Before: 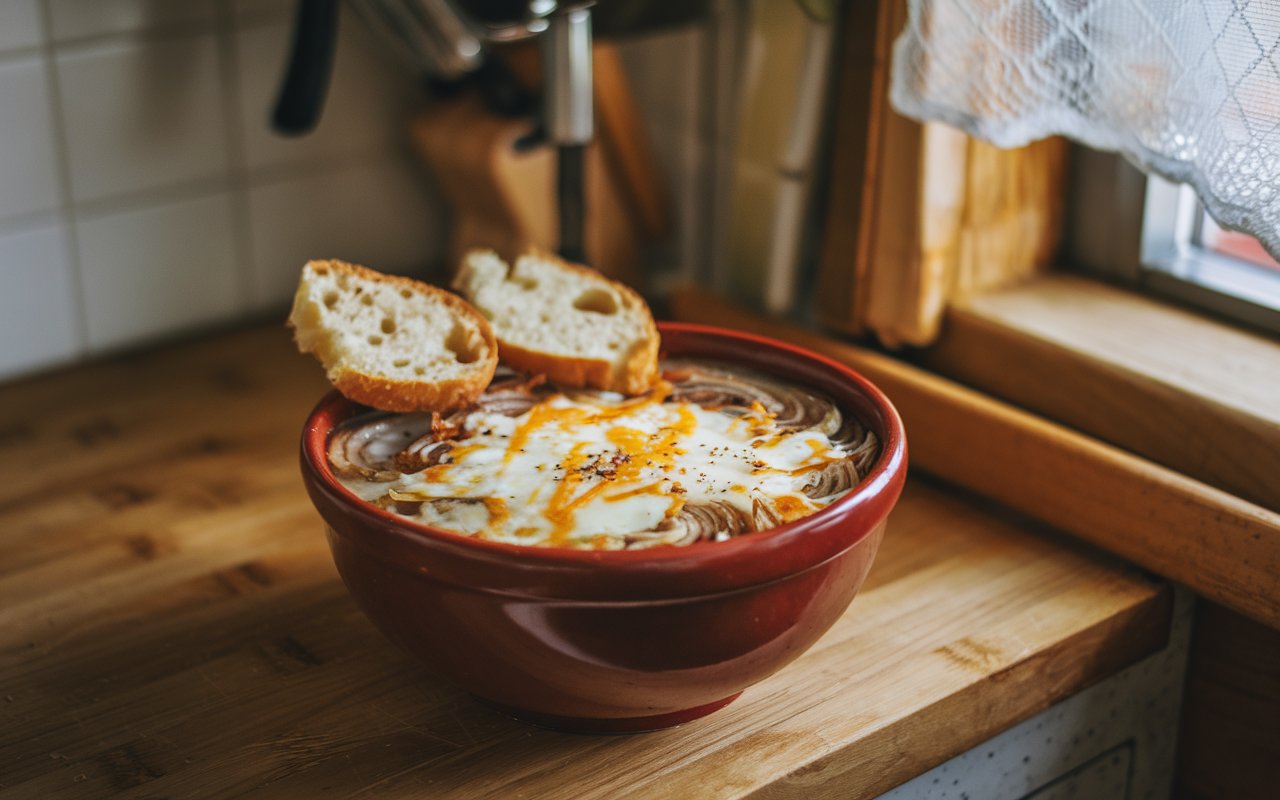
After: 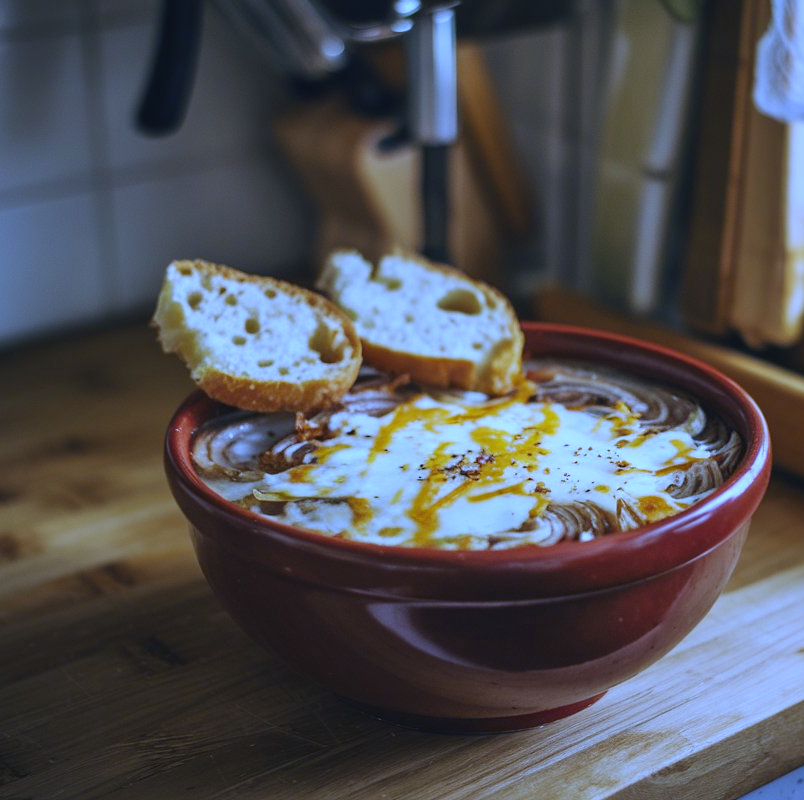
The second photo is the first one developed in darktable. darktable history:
white balance: red 0.766, blue 1.537
crop: left 10.644%, right 26.528%
